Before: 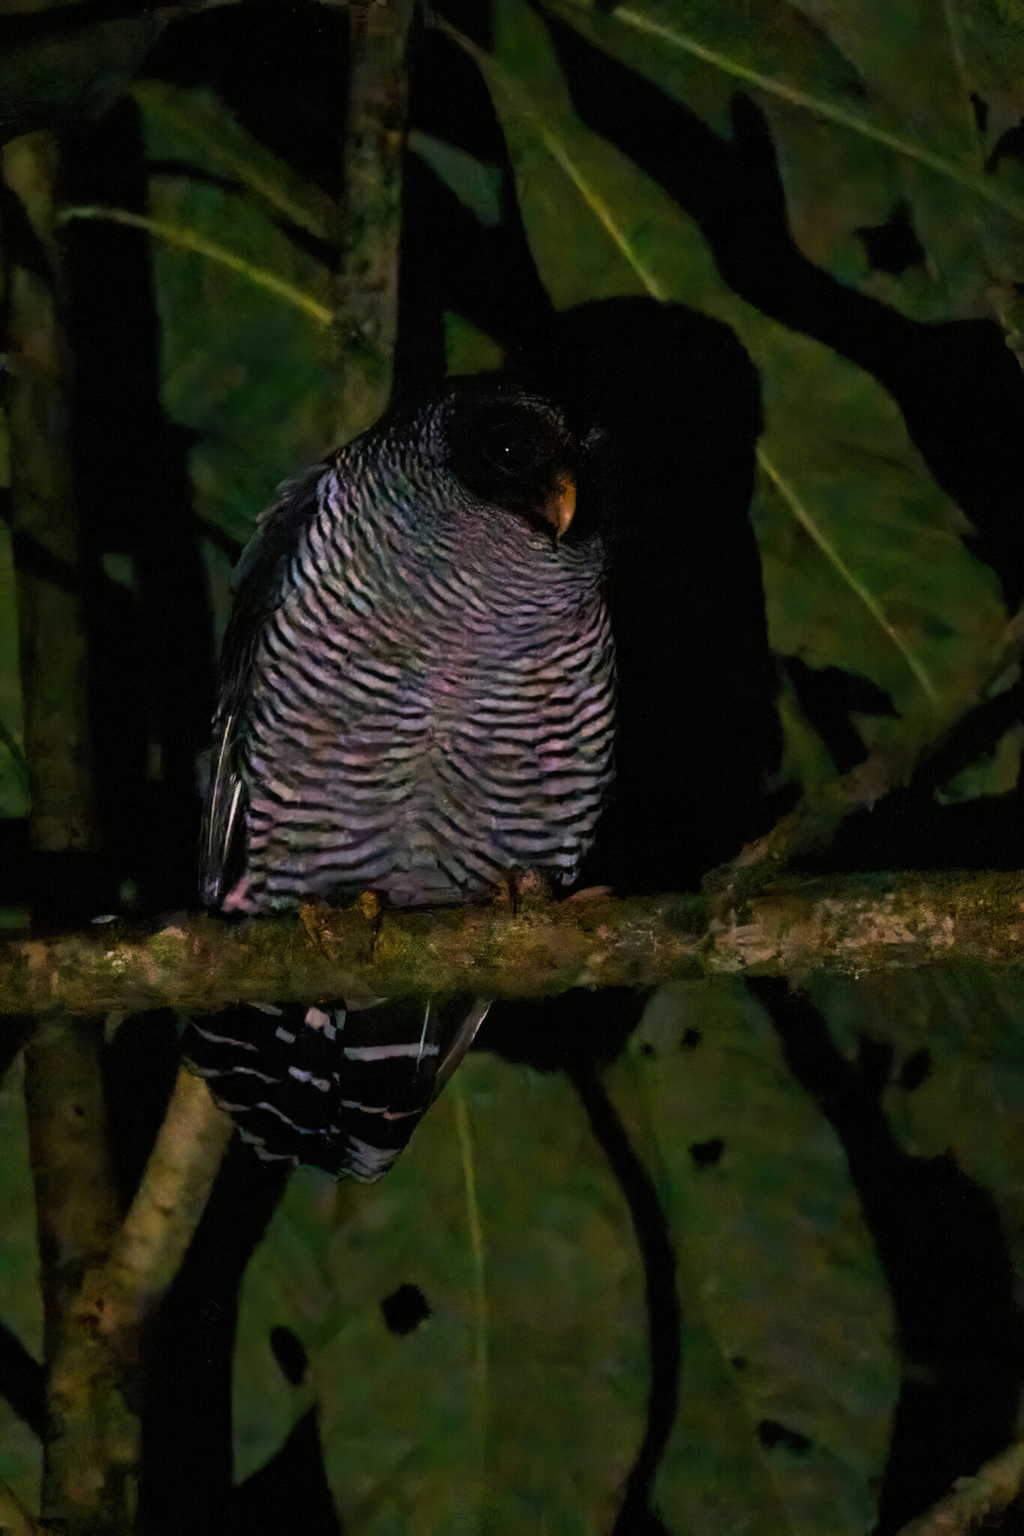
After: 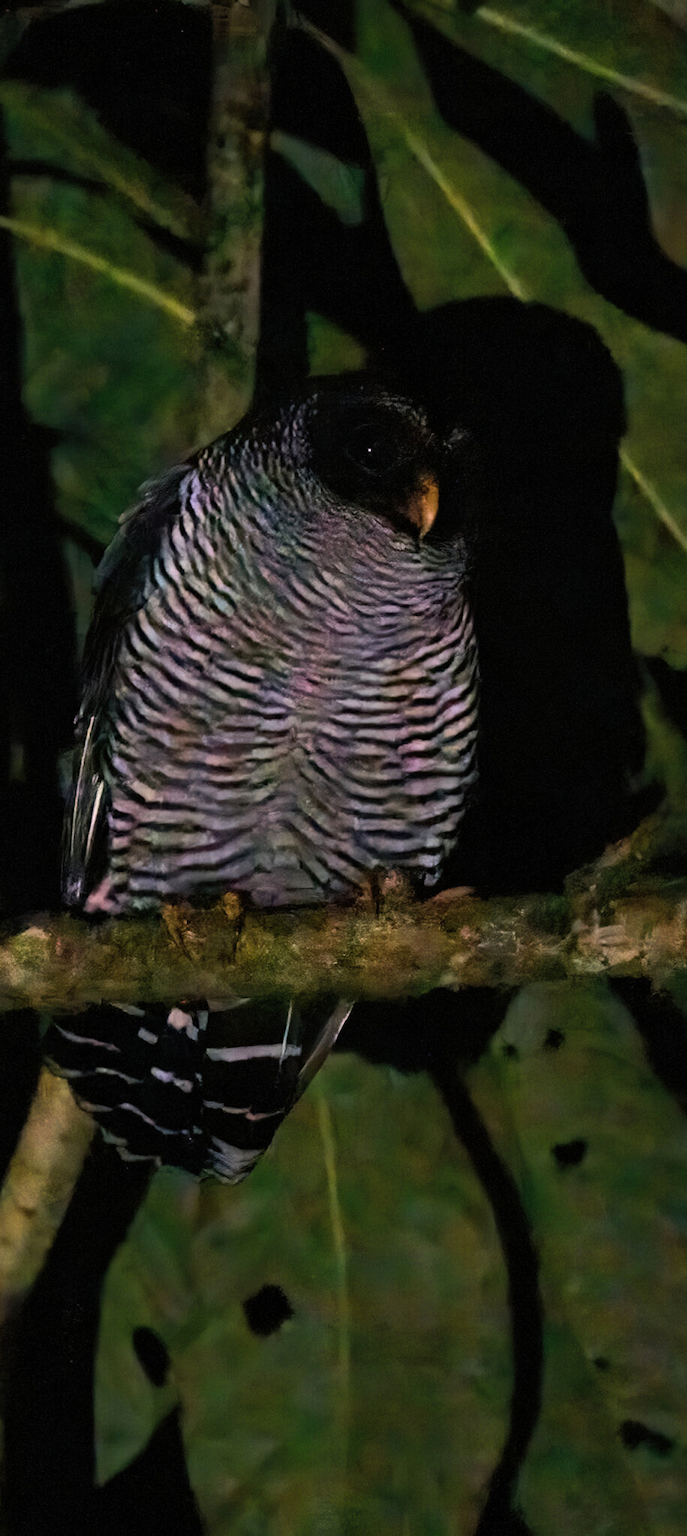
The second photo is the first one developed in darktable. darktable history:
crop and rotate: left 13.476%, right 19.432%
shadows and highlights: radius 172.41, shadows 27.44, white point adjustment 3.11, highlights -68.07, soften with gaussian
